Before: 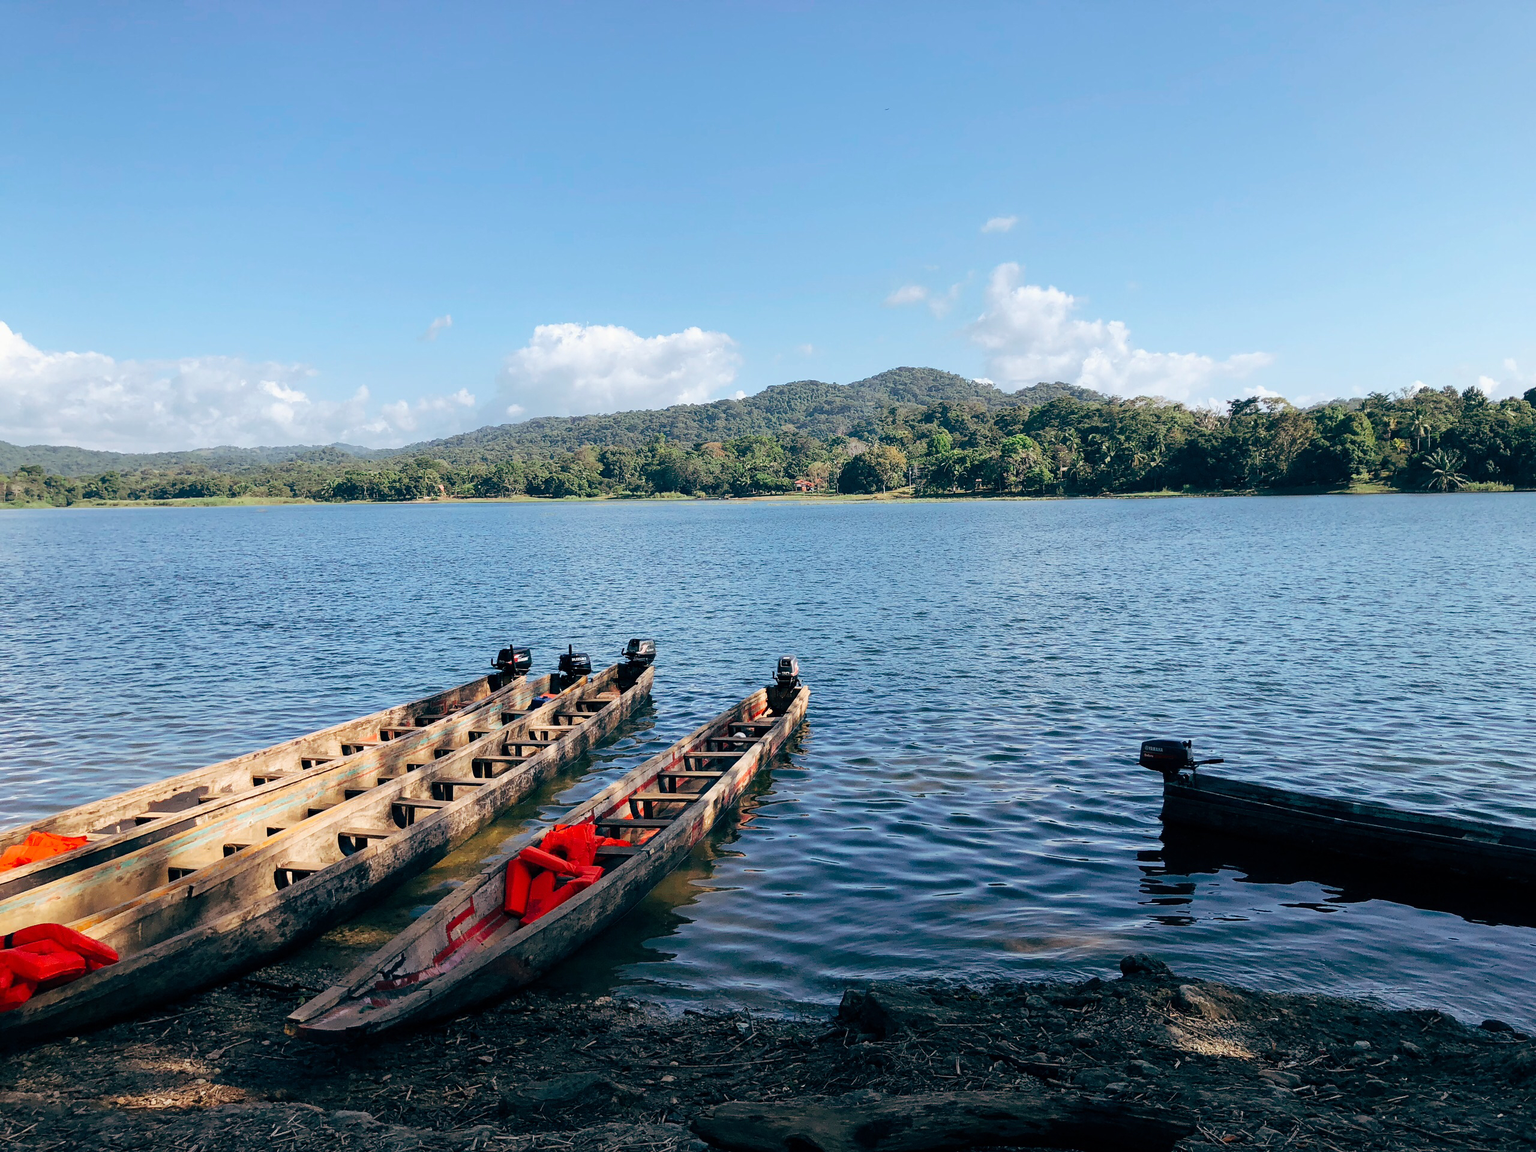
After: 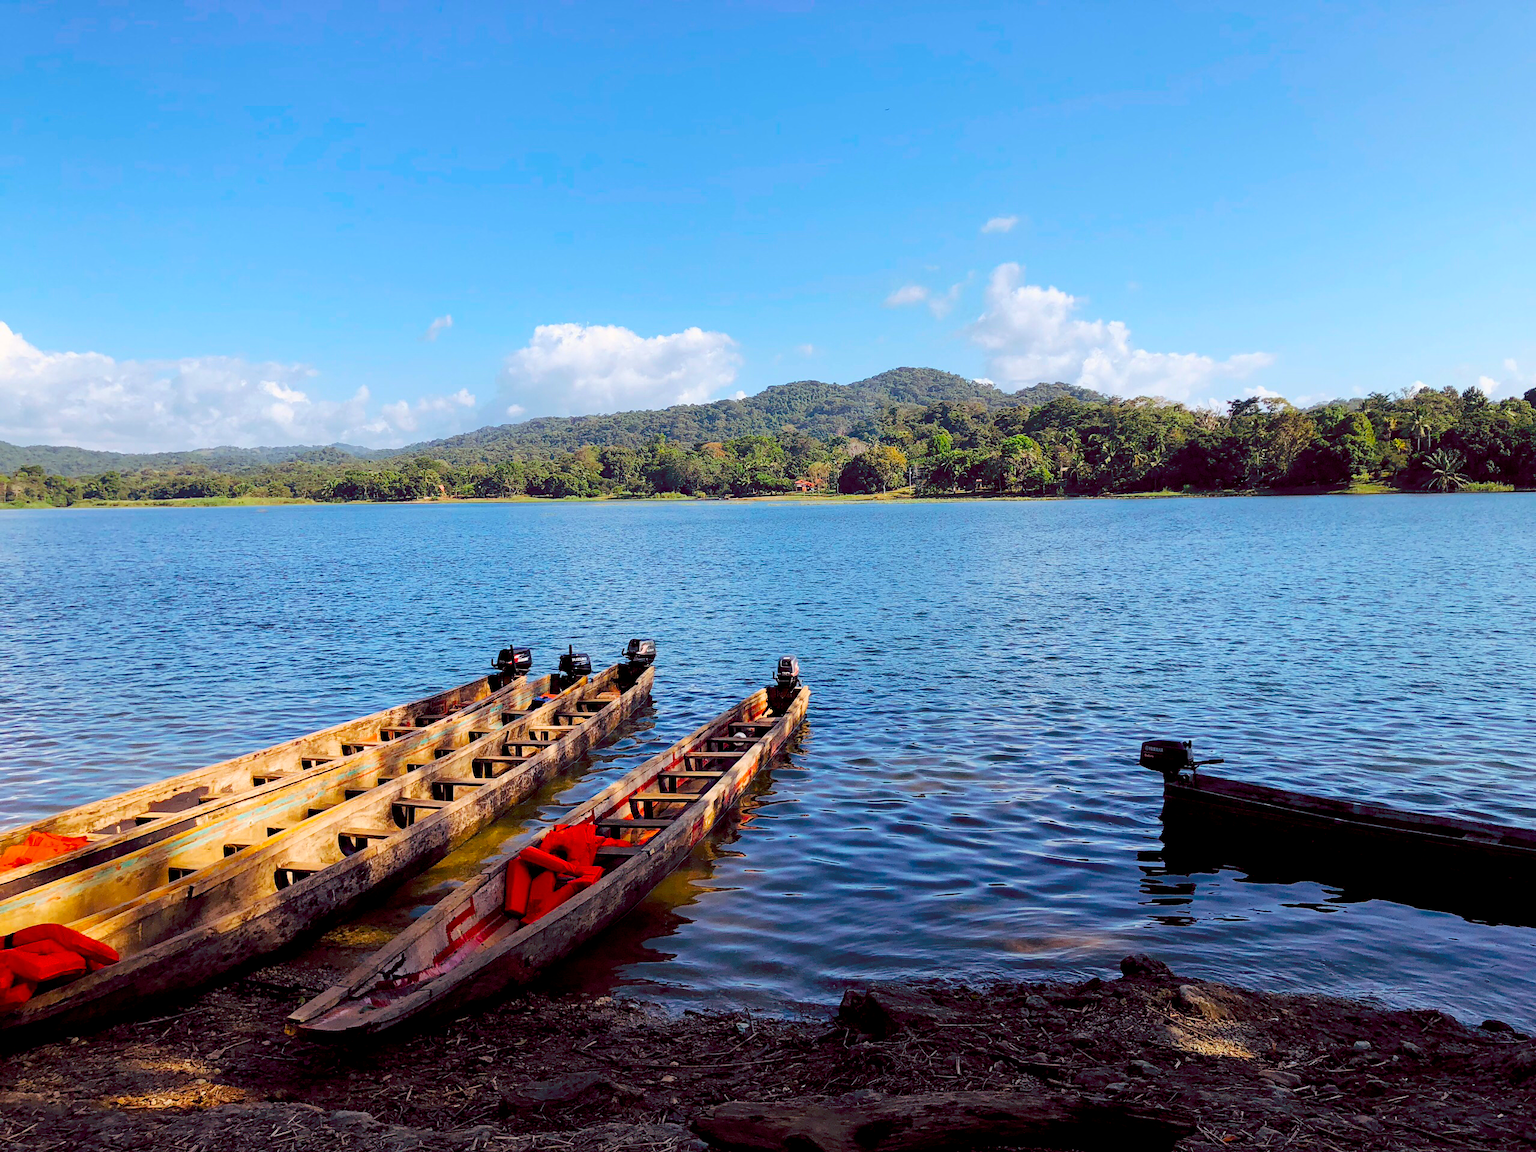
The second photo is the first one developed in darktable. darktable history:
color balance rgb: global offset › luminance -0.201%, global offset › chroma 0.274%, linear chroma grading › global chroma 9.077%, perceptual saturation grading › global saturation 38.761%, global vibrance 20%
